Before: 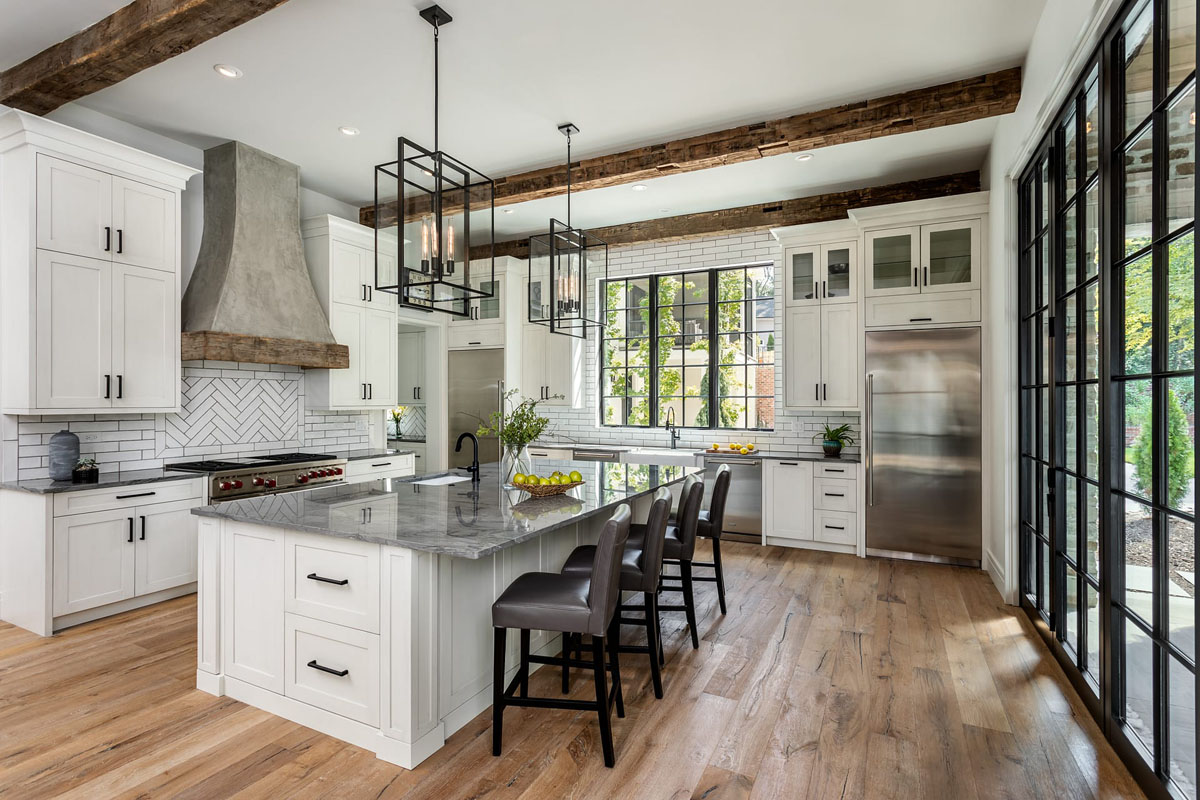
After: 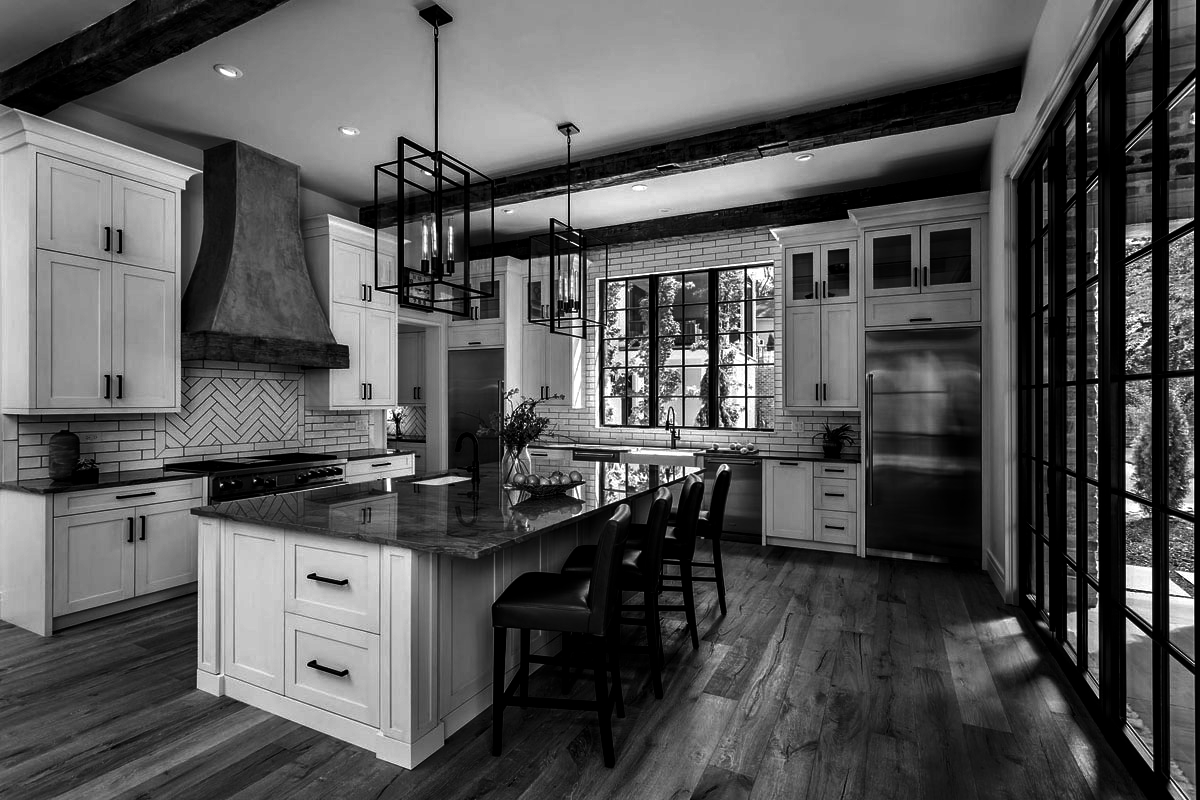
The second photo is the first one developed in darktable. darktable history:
rgb levels: levels [[0.013, 0.434, 0.89], [0, 0.5, 1], [0, 0.5, 1]]
contrast brightness saturation: brightness -1, saturation 1
monochrome: on, module defaults
